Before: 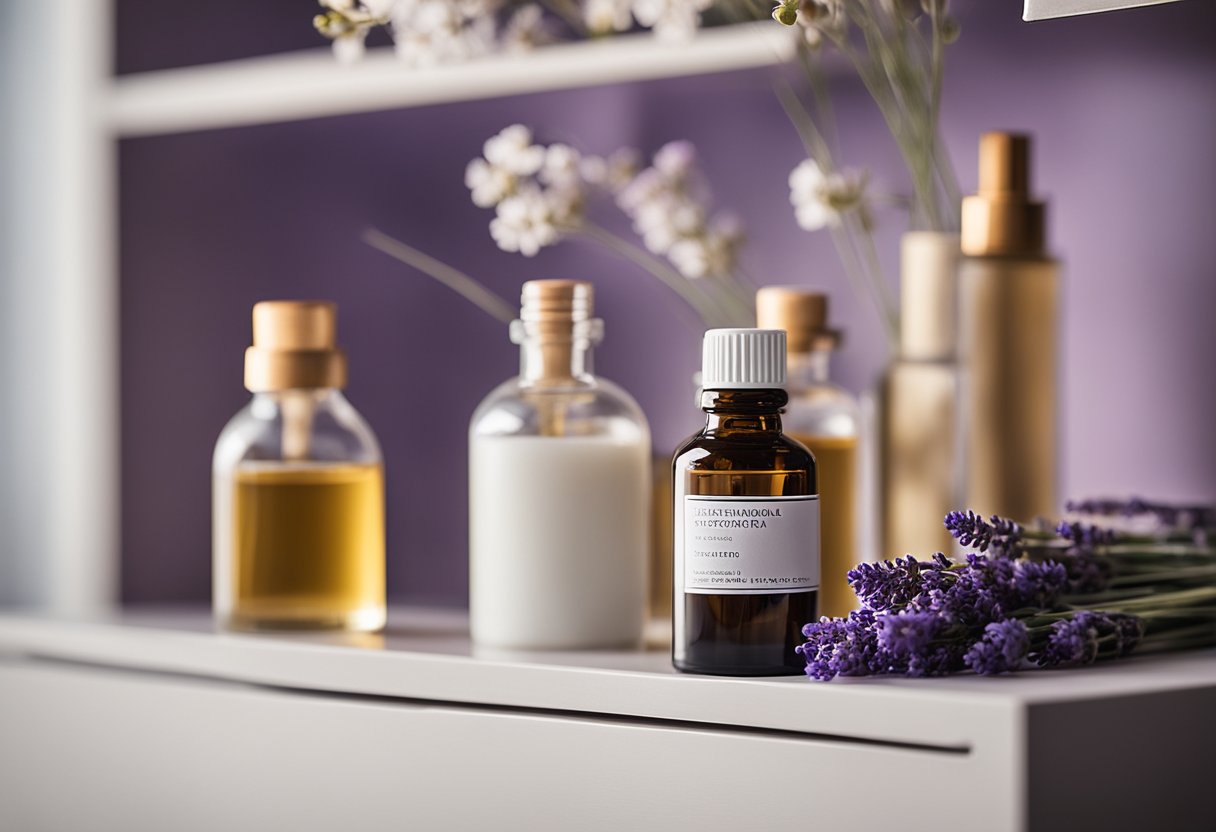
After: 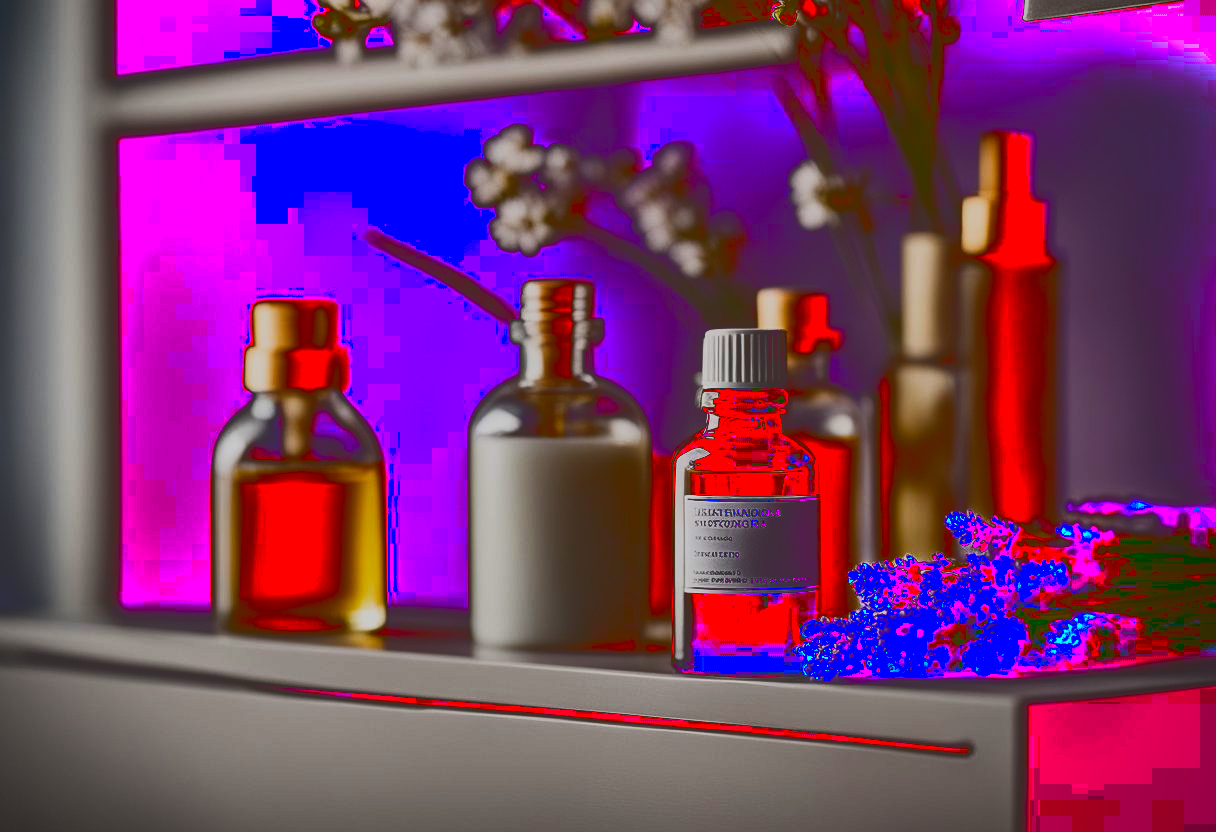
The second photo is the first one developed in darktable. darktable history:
tone curve: curves: ch0 [(0, 0.23) (0.125, 0.207) (0.245, 0.227) (0.736, 0.695) (1, 0.824)], color space Lab, linked channels, preserve colors none
tone equalizer: edges refinement/feathering 500, mask exposure compensation -1.57 EV, preserve details no
vignetting: fall-off radius 60.73%, center (-0.079, 0.06)
contrast brightness saturation: brightness -0.982, saturation 0.984
